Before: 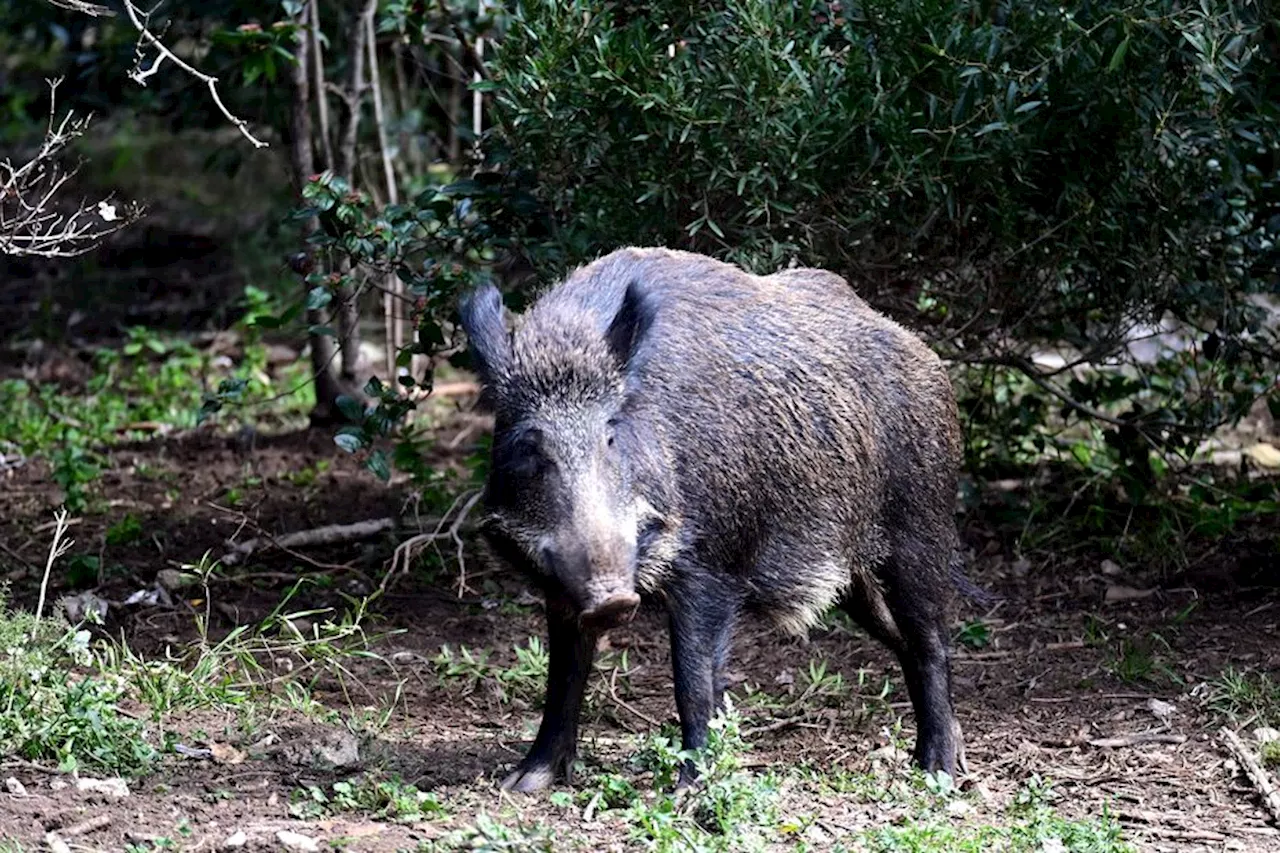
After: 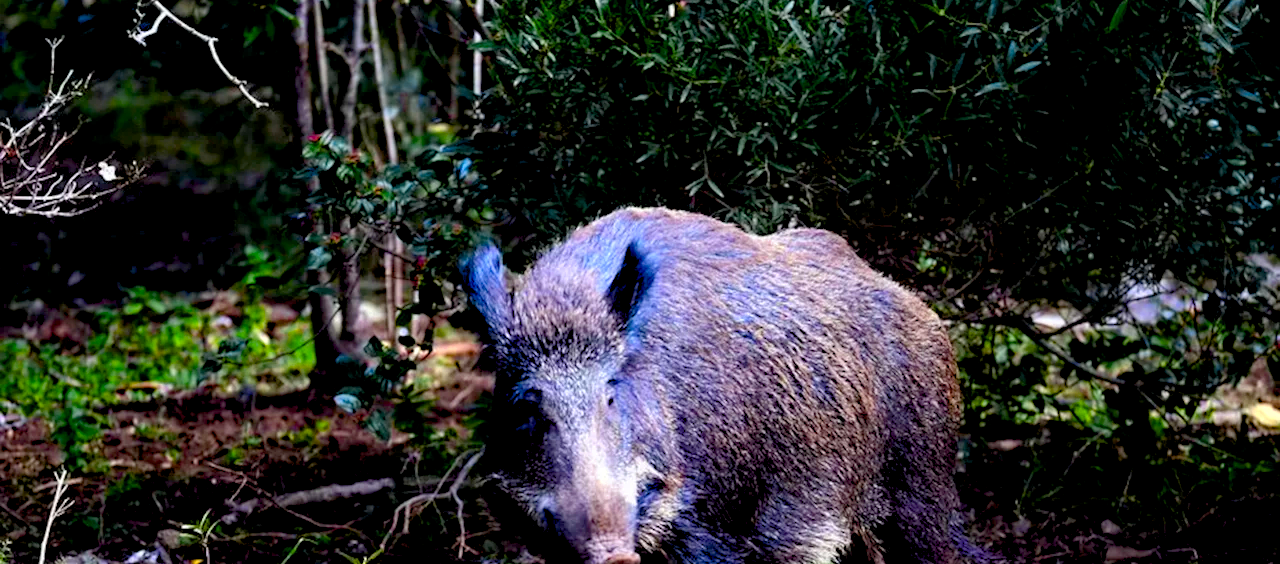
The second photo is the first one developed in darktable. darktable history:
tone equalizer: edges refinement/feathering 500, mask exposure compensation -1.57 EV, preserve details no
crop and rotate: top 4.892%, bottom 28.979%
color zones: curves: ch0 [(0.004, 0.305) (0.261, 0.623) (0.389, 0.399) (0.708, 0.571) (0.947, 0.34)]; ch1 [(0.025, 0.645) (0.229, 0.584) (0.326, 0.551) (0.484, 0.262) (0.757, 0.643)]
color balance rgb: power › hue 328.55°, global offset › luminance -1.436%, linear chroma grading › global chroma 14.884%, perceptual saturation grading › global saturation 37.169%, perceptual saturation grading › shadows 34.792%, global vibrance 20%
